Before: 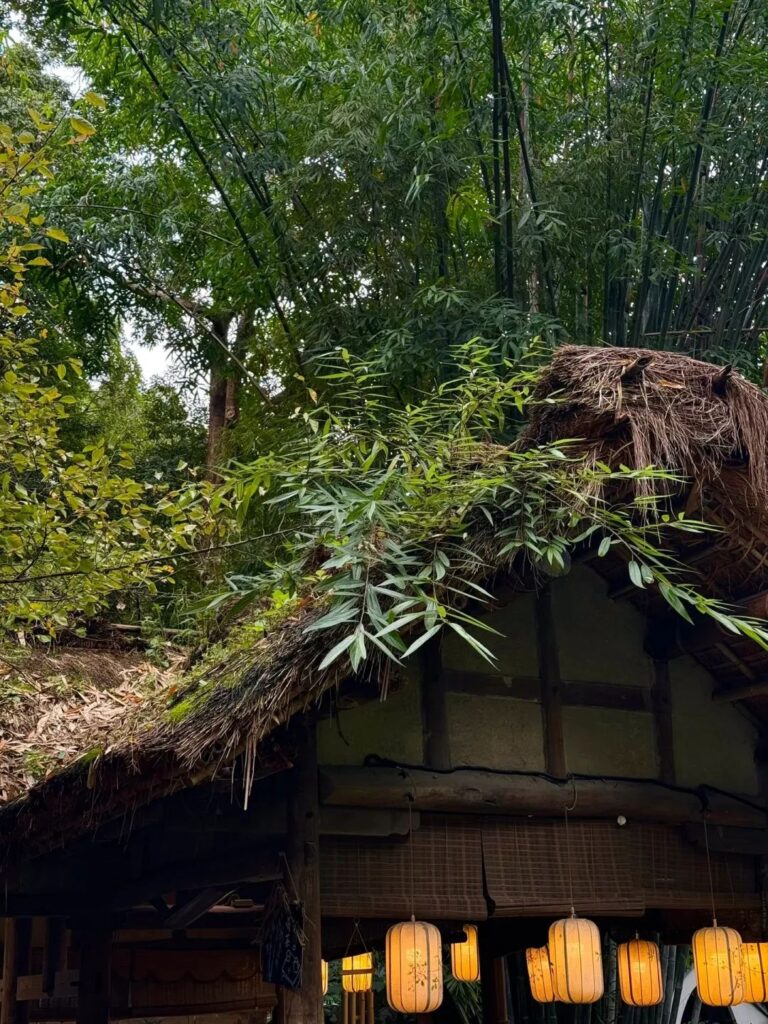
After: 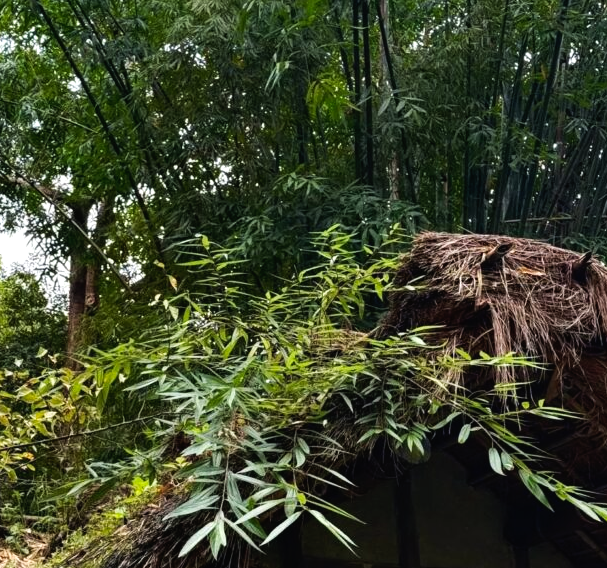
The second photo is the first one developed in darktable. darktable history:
tone curve: curves: ch0 [(0, 0.015) (0.037, 0.032) (0.131, 0.113) (0.275, 0.26) (0.497, 0.505) (0.617, 0.643) (0.704, 0.735) (0.813, 0.842) (0.911, 0.931) (0.997, 1)]; ch1 [(0, 0) (0.301, 0.3) (0.444, 0.438) (0.493, 0.494) (0.501, 0.5) (0.534, 0.543) (0.582, 0.605) (0.658, 0.687) (0.746, 0.79) (1, 1)]; ch2 [(0, 0) (0.246, 0.234) (0.36, 0.356) (0.415, 0.426) (0.476, 0.492) (0.502, 0.499) (0.525, 0.517) (0.533, 0.534) (0.586, 0.598) (0.634, 0.643) (0.706, 0.717) (0.853, 0.83) (1, 0.951)], preserve colors none
crop: left 18.281%, top 11.105%, right 2.558%, bottom 33.357%
tone equalizer: -8 EV -0.426 EV, -7 EV -0.382 EV, -6 EV -0.328 EV, -5 EV -0.23 EV, -3 EV 0.228 EV, -2 EV 0.359 EV, -1 EV 0.393 EV, +0 EV 0.431 EV, mask exposure compensation -0.511 EV
